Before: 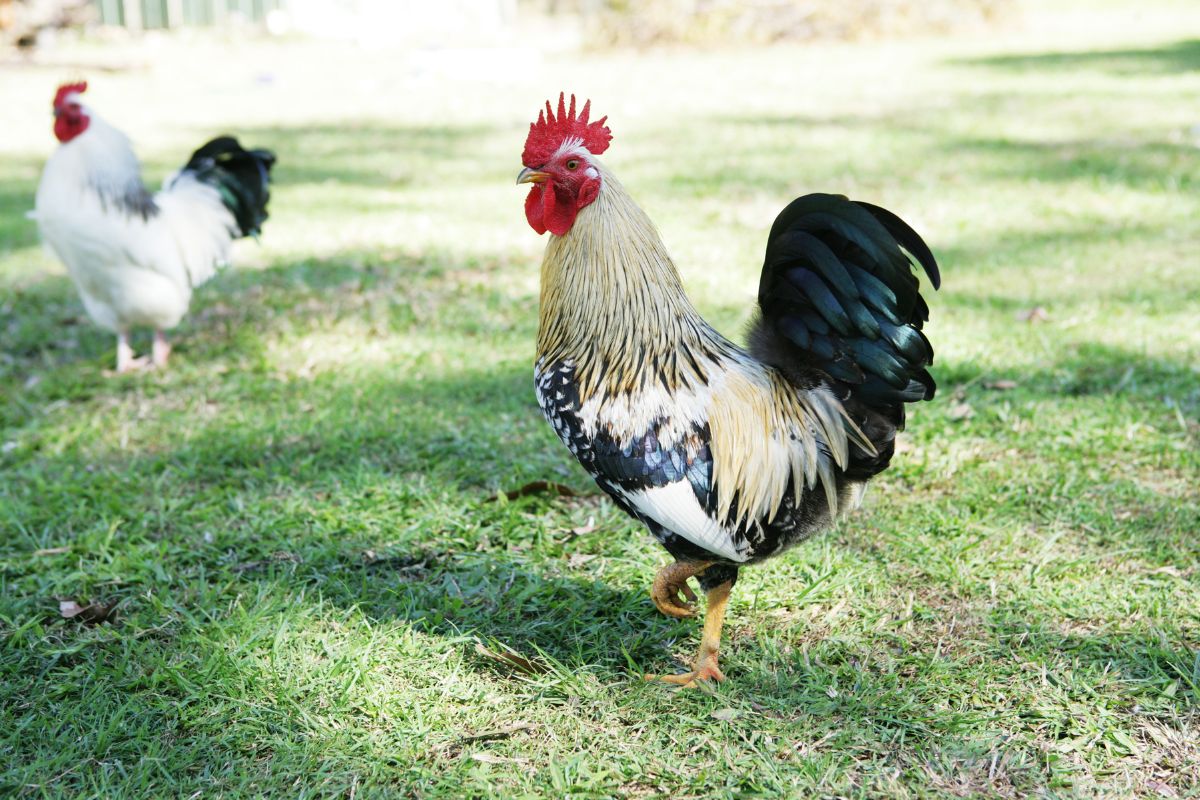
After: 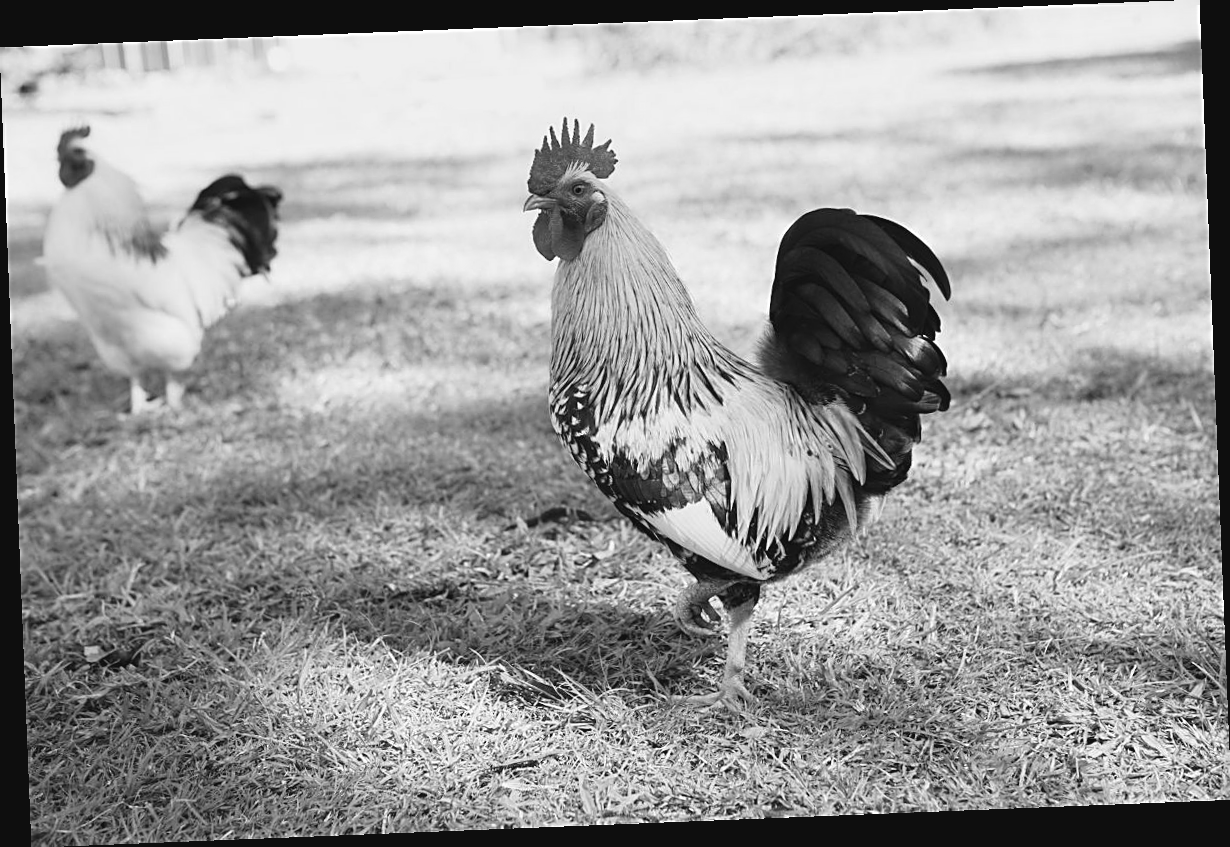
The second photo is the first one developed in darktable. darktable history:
monochrome: a -74.22, b 78.2
rotate and perspective: rotation -2.29°, automatic cropping off
sharpen: on, module defaults
color balance rgb: shadows lift › chroma 2%, shadows lift › hue 219.6°, power › hue 313.2°, highlights gain › chroma 3%, highlights gain › hue 75.6°, global offset › luminance 0.5%, perceptual saturation grading › global saturation 15.33%, perceptual saturation grading › highlights -19.33%, perceptual saturation grading › shadows 20%, global vibrance 20%
